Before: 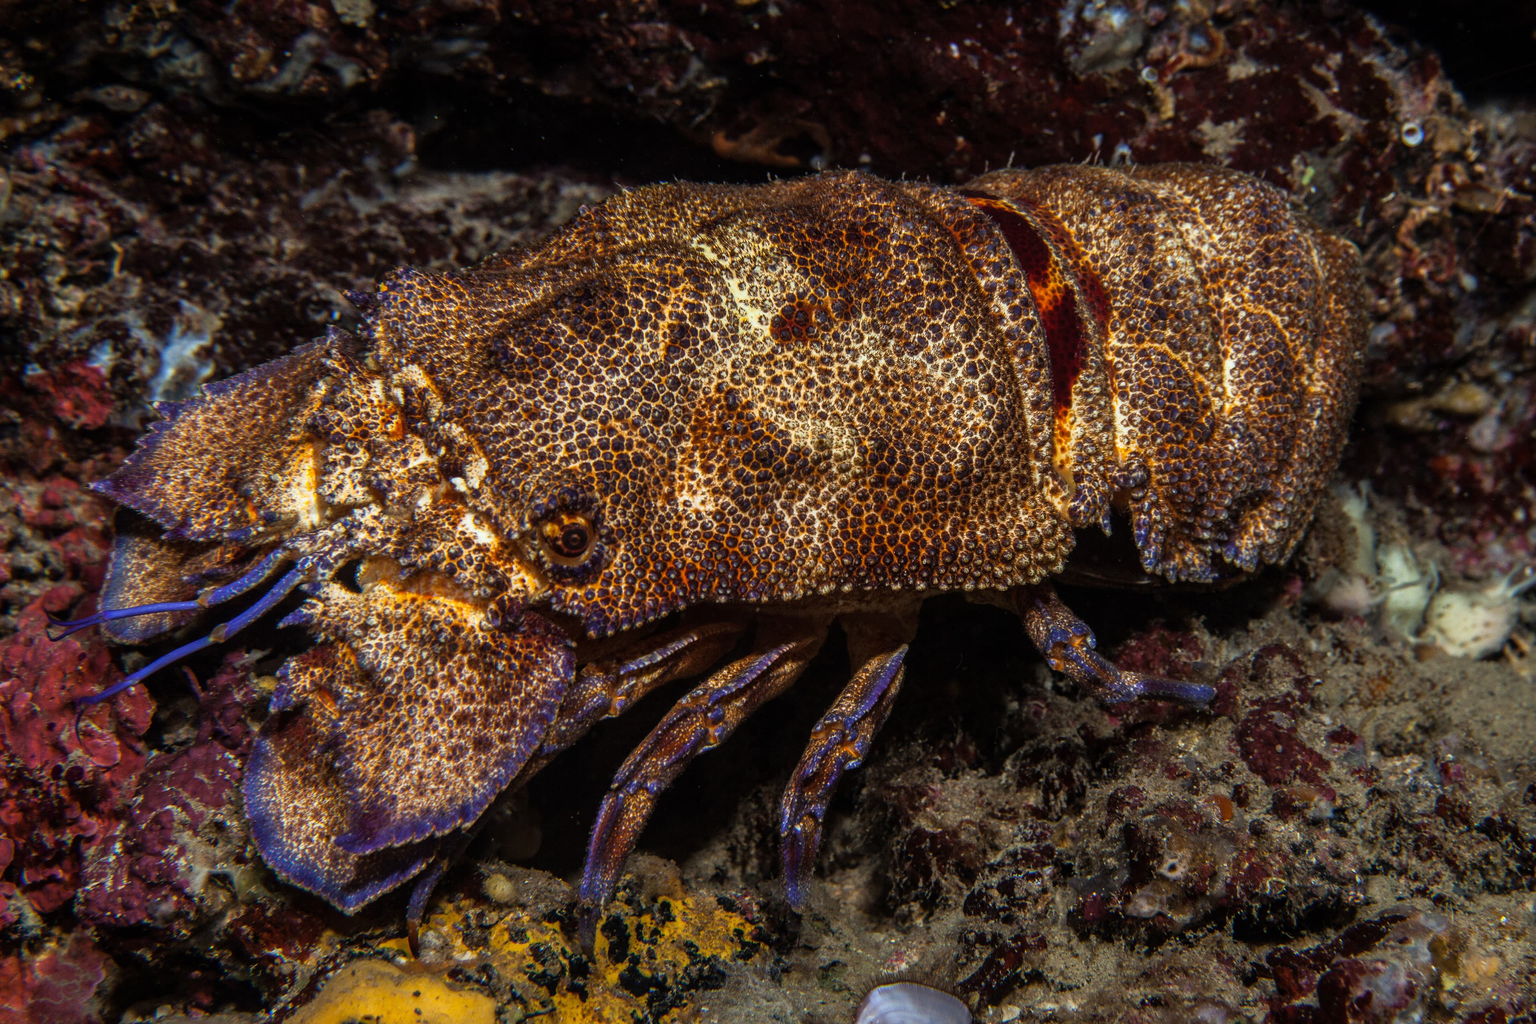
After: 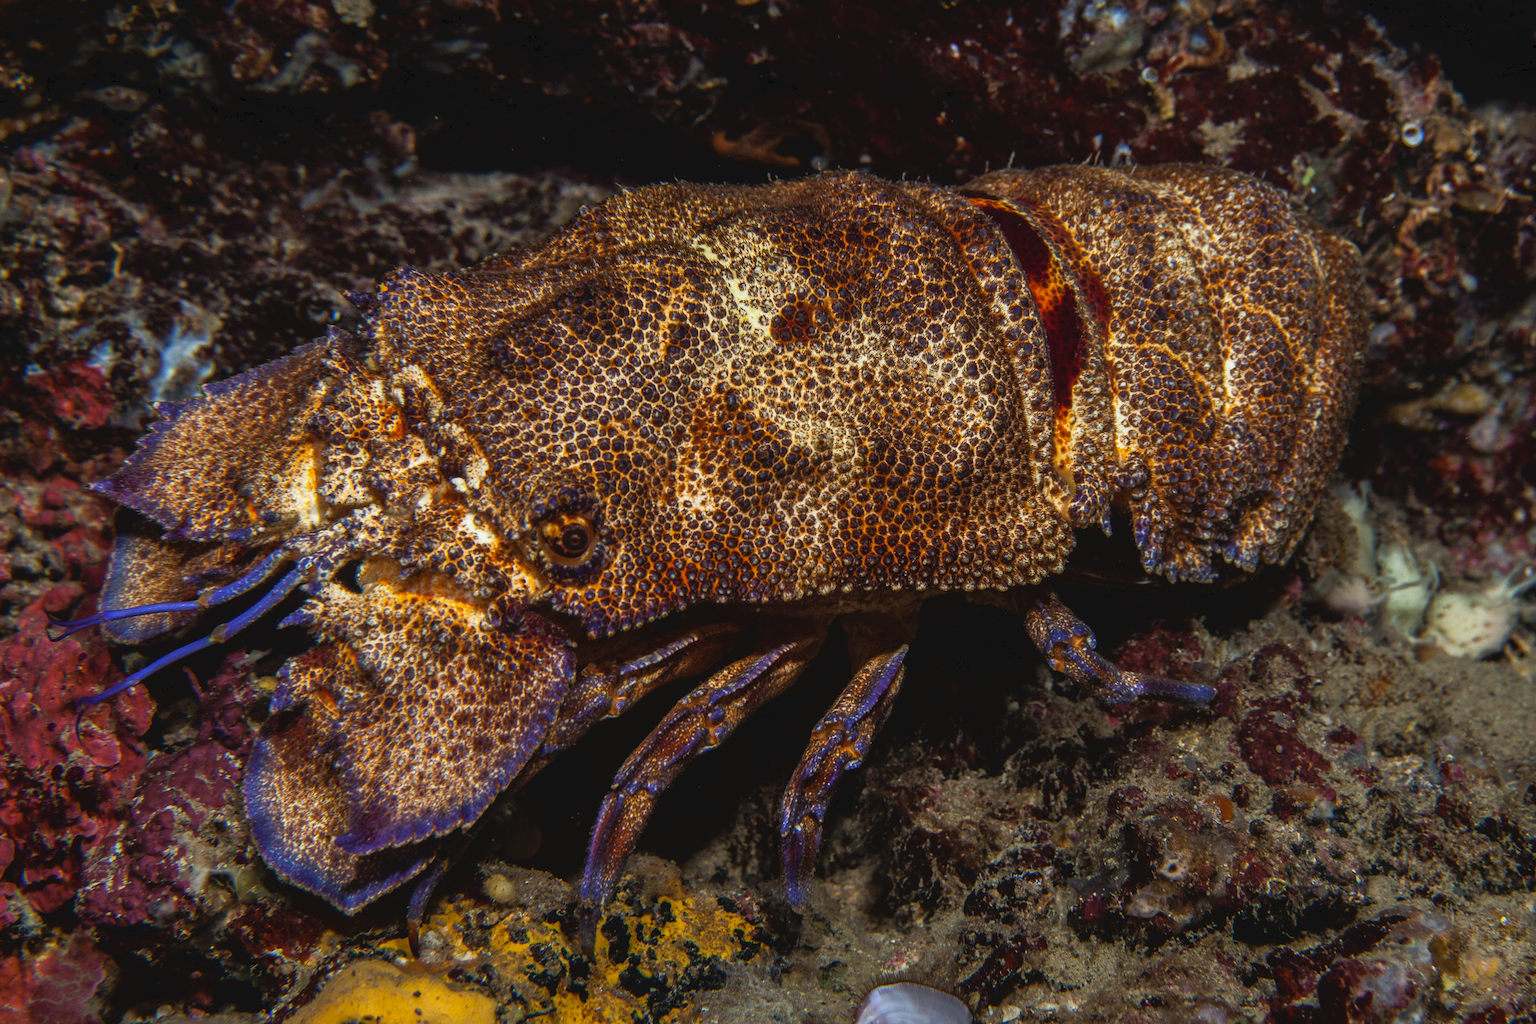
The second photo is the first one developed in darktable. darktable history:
tone curve: curves: ch0 [(0, 0) (0.003, 0.051) (0.011, 0.054) (0.025, 0.056) (0.044, 0.07) (0.069, 0.092) (0.1, 0.119) (0.136, 0.149) (0.177, 0.189) (0.224, 0.231) (0.277, 0.278) (0.335, 0.329) (0.399, 0.386) (0.468, 0.454) (0.543, 0.524) (0.623, 0.603) (0.709, 0.687) (0.801, 0.776) (0.898, 0.878) (1, 1)], color space Lab, independent channels, preserve colors none
